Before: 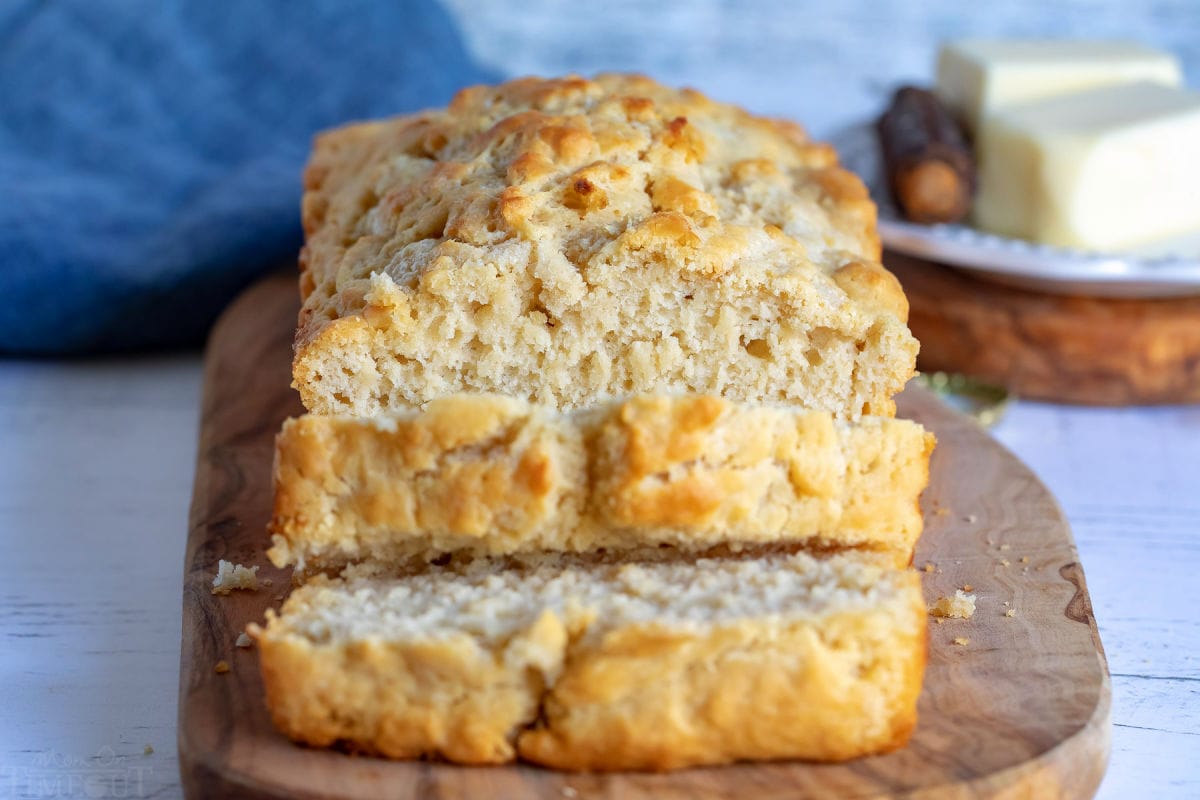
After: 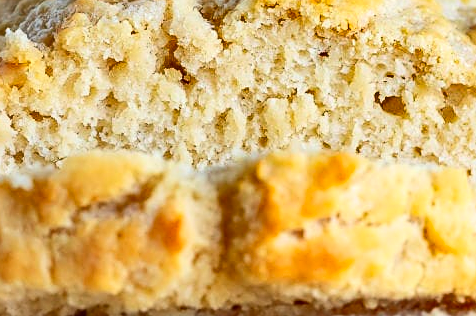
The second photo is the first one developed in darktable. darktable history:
shadows and highlights: shadows 59.06, soften with gaussian
sharpen: on, module defaults
contrast brightness saturation: contrast 0.205, brightness 0.162, saturation 0.227
crop: left 30.438%, top 30.411%, right 29.889%, bottom 29.965%
